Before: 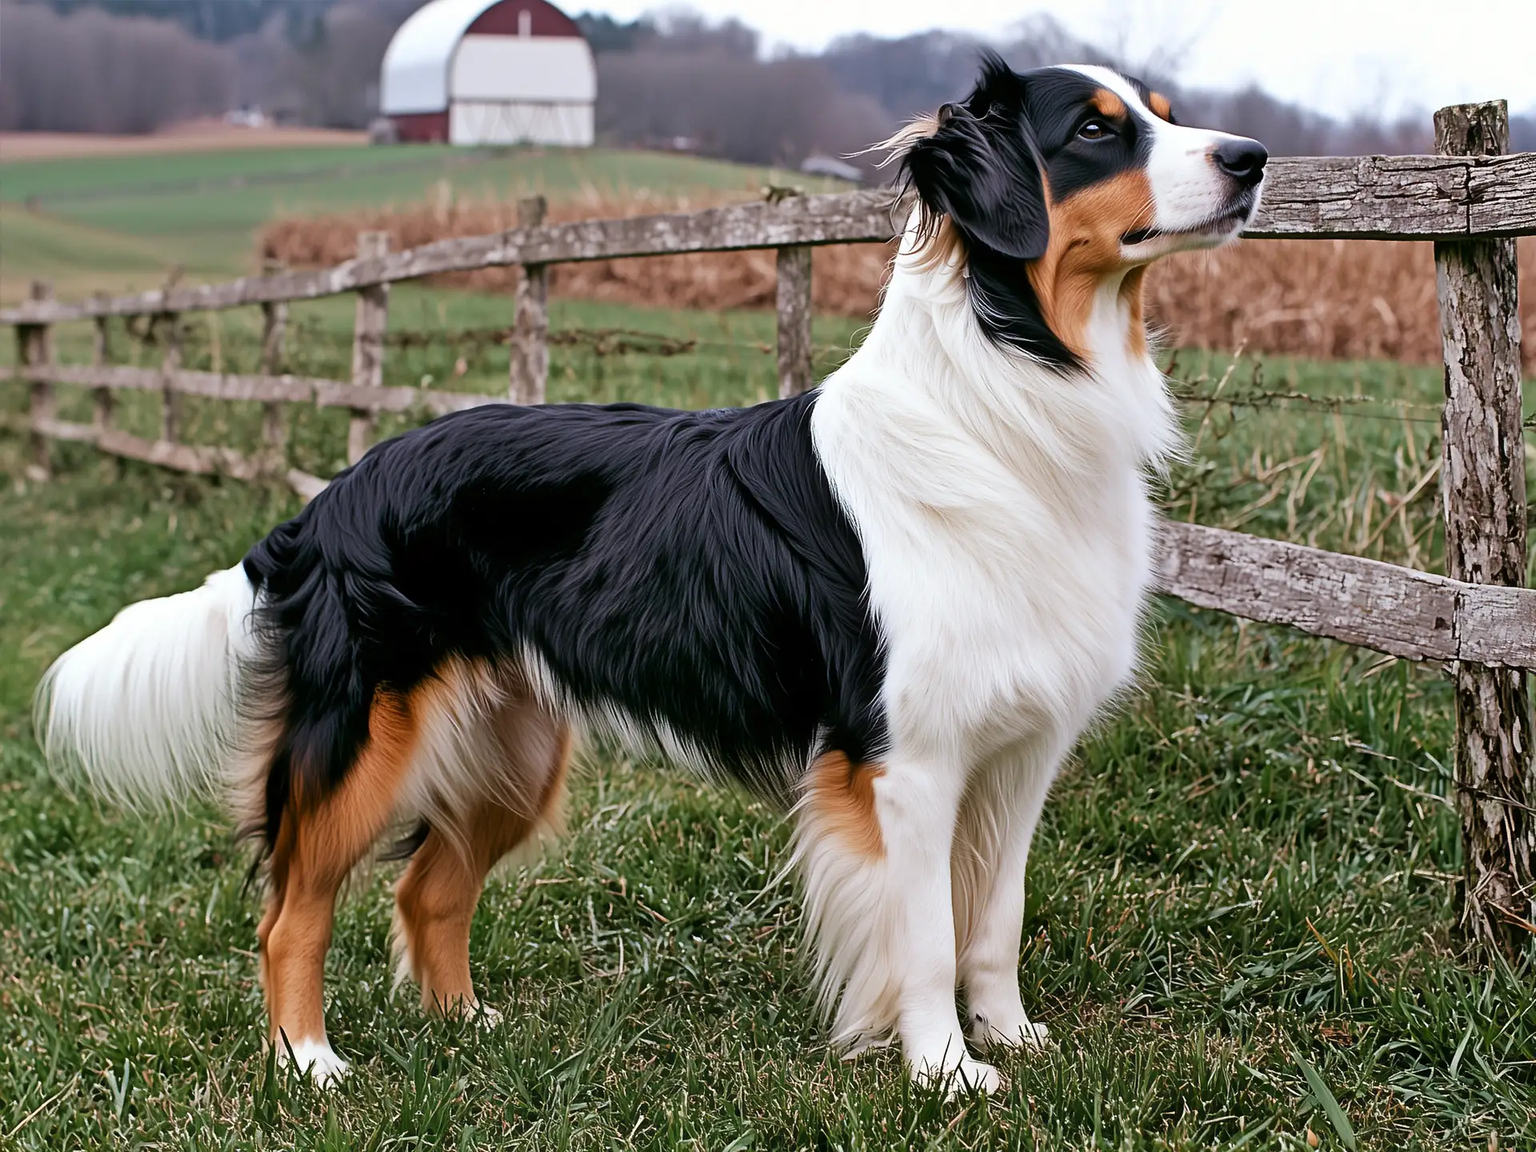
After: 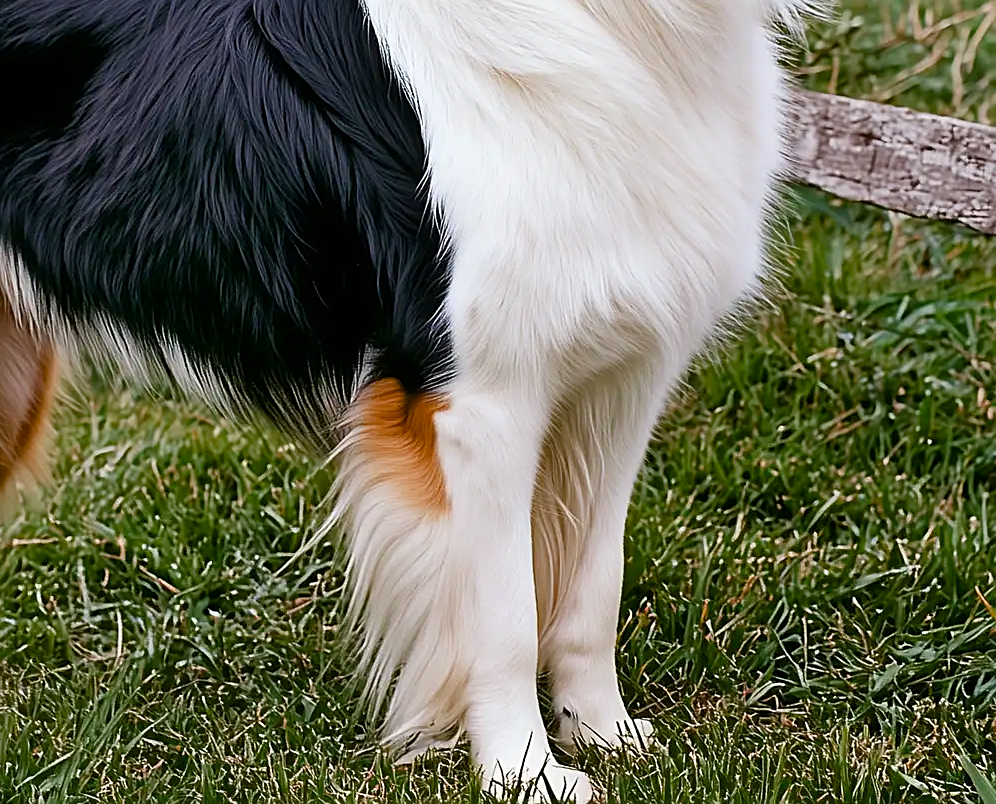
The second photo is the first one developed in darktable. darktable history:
crop: left 34.26%, top 38.895%, right 13.815%, bottom 5.269%
sharpen: on, module defaults
tone equalizer: on, module defaults
color balance rgb: linear chroma grading › global chroma 9.917%, perceptual saturation grading › global saturation 20%, perceptual saturation grading › highlights -25.082%, perceptual saturation grading › shadows 24.289%
